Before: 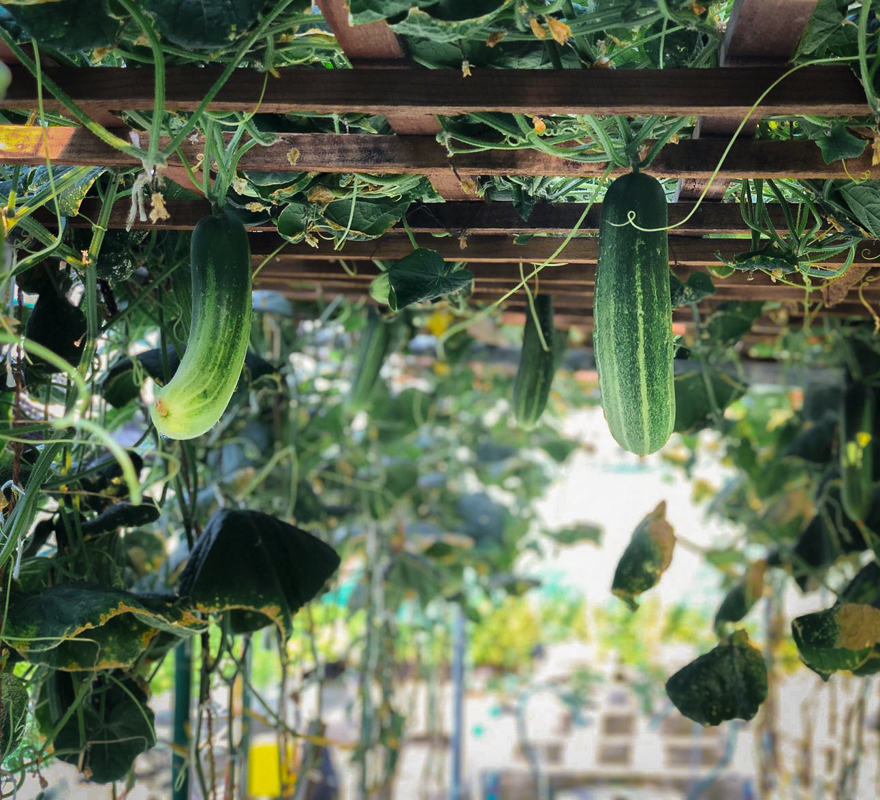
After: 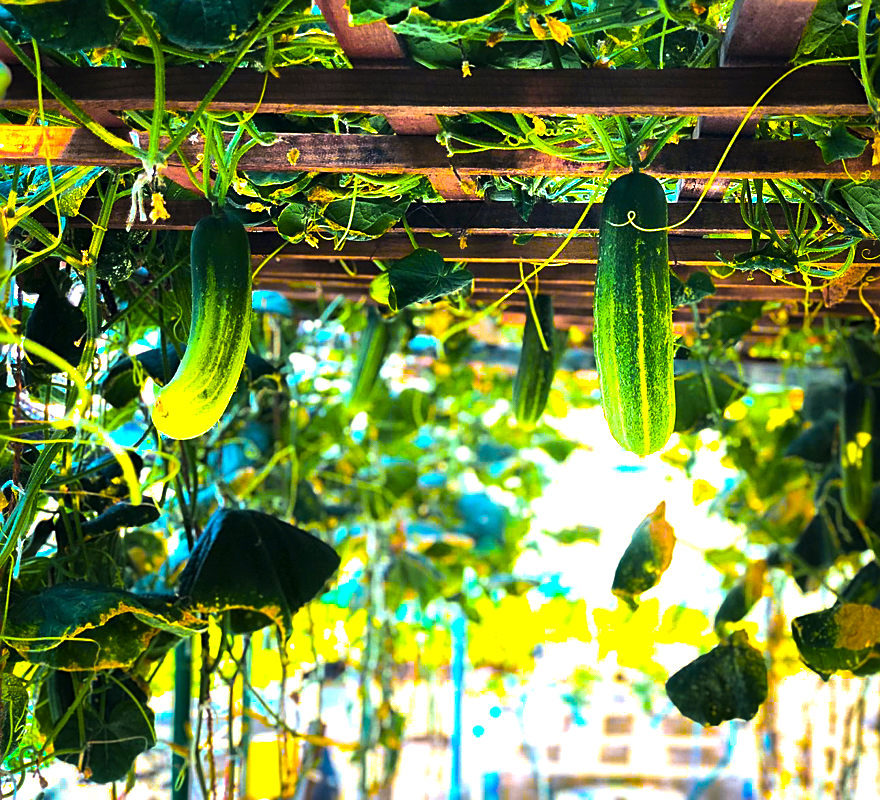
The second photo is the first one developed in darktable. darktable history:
color balance rgb: linear chroma grading › highlights 100%, linear chroma grading › global chroma 23.41%, perceptual saturation grading › global saturation 35.38%, hue shift -10.68°, perceptual brilliance grading › highlights 47.25%, perceptual brilliance grading › mid-tones 22.2%, perceptual brilliance grading › shadows -5.93%
white balance: red 0.98, blue 1.034
sharpen: radius 1.967
